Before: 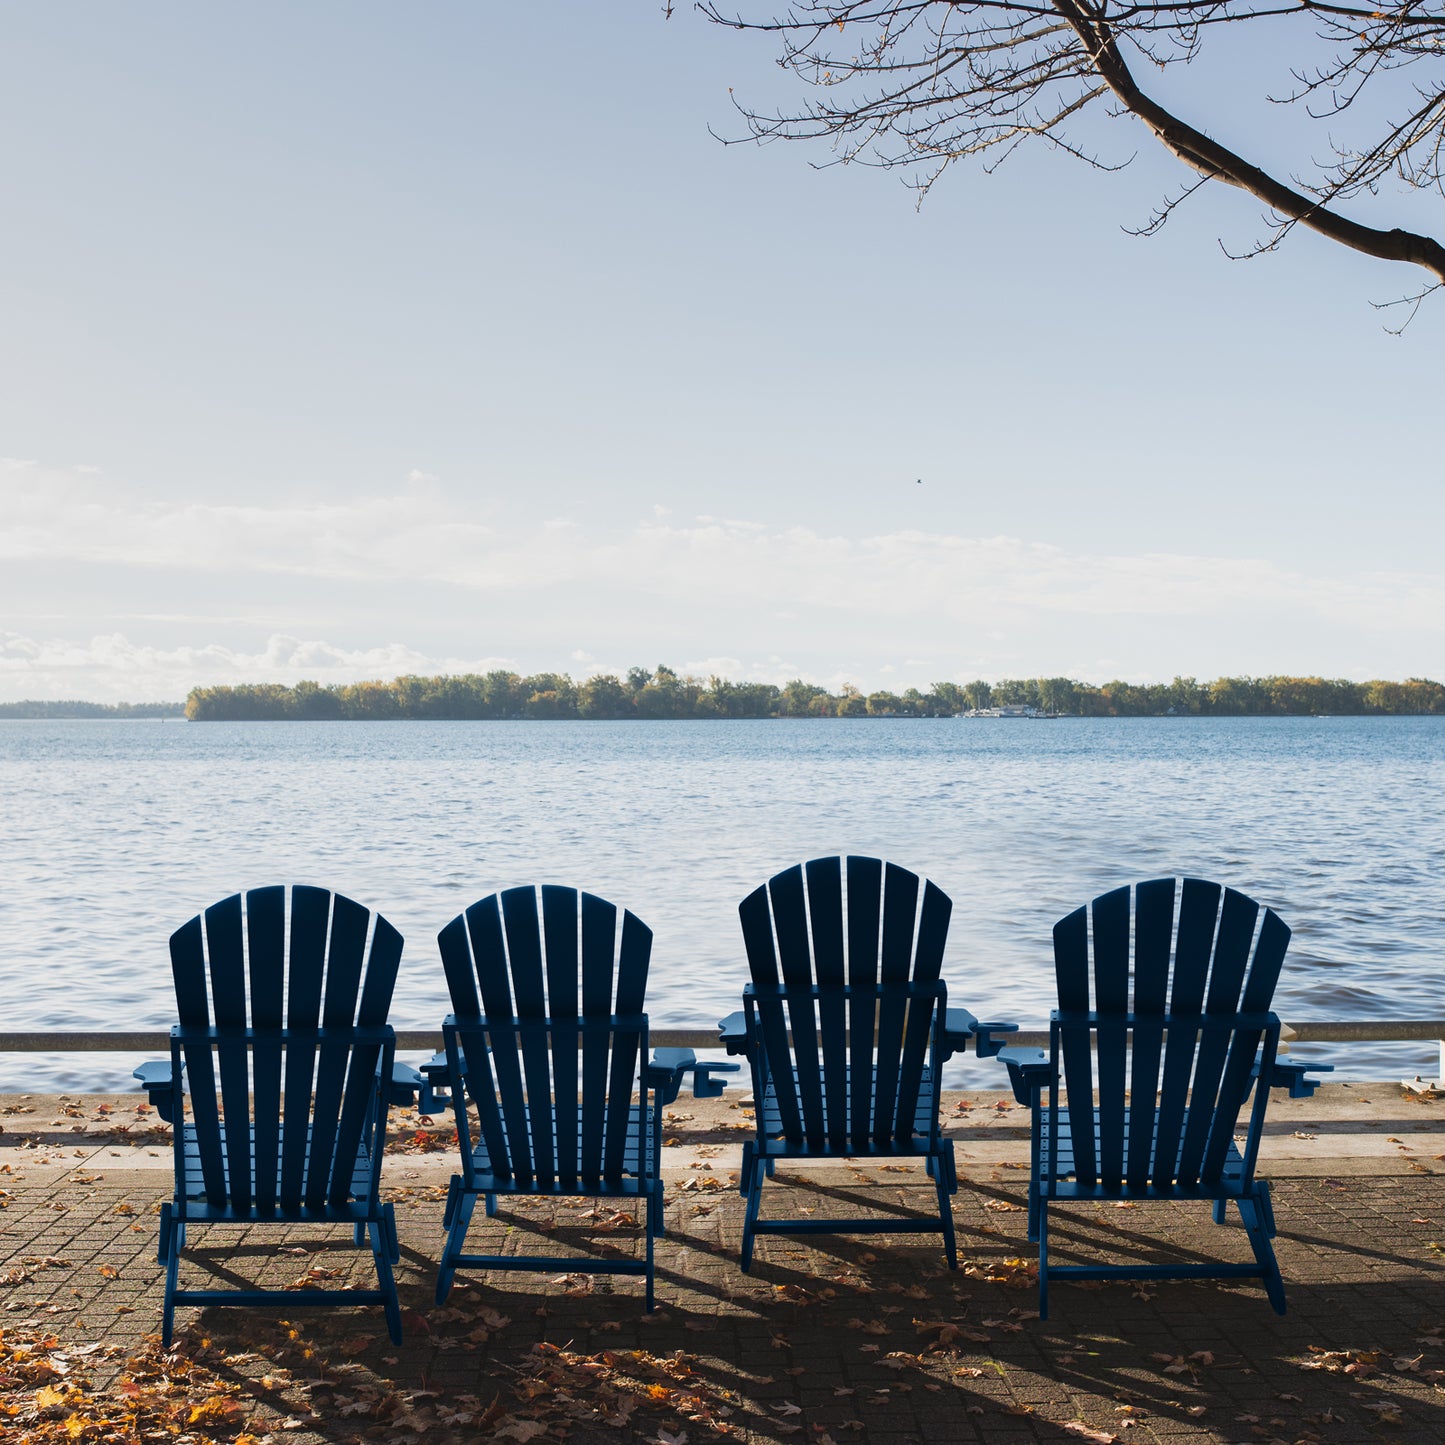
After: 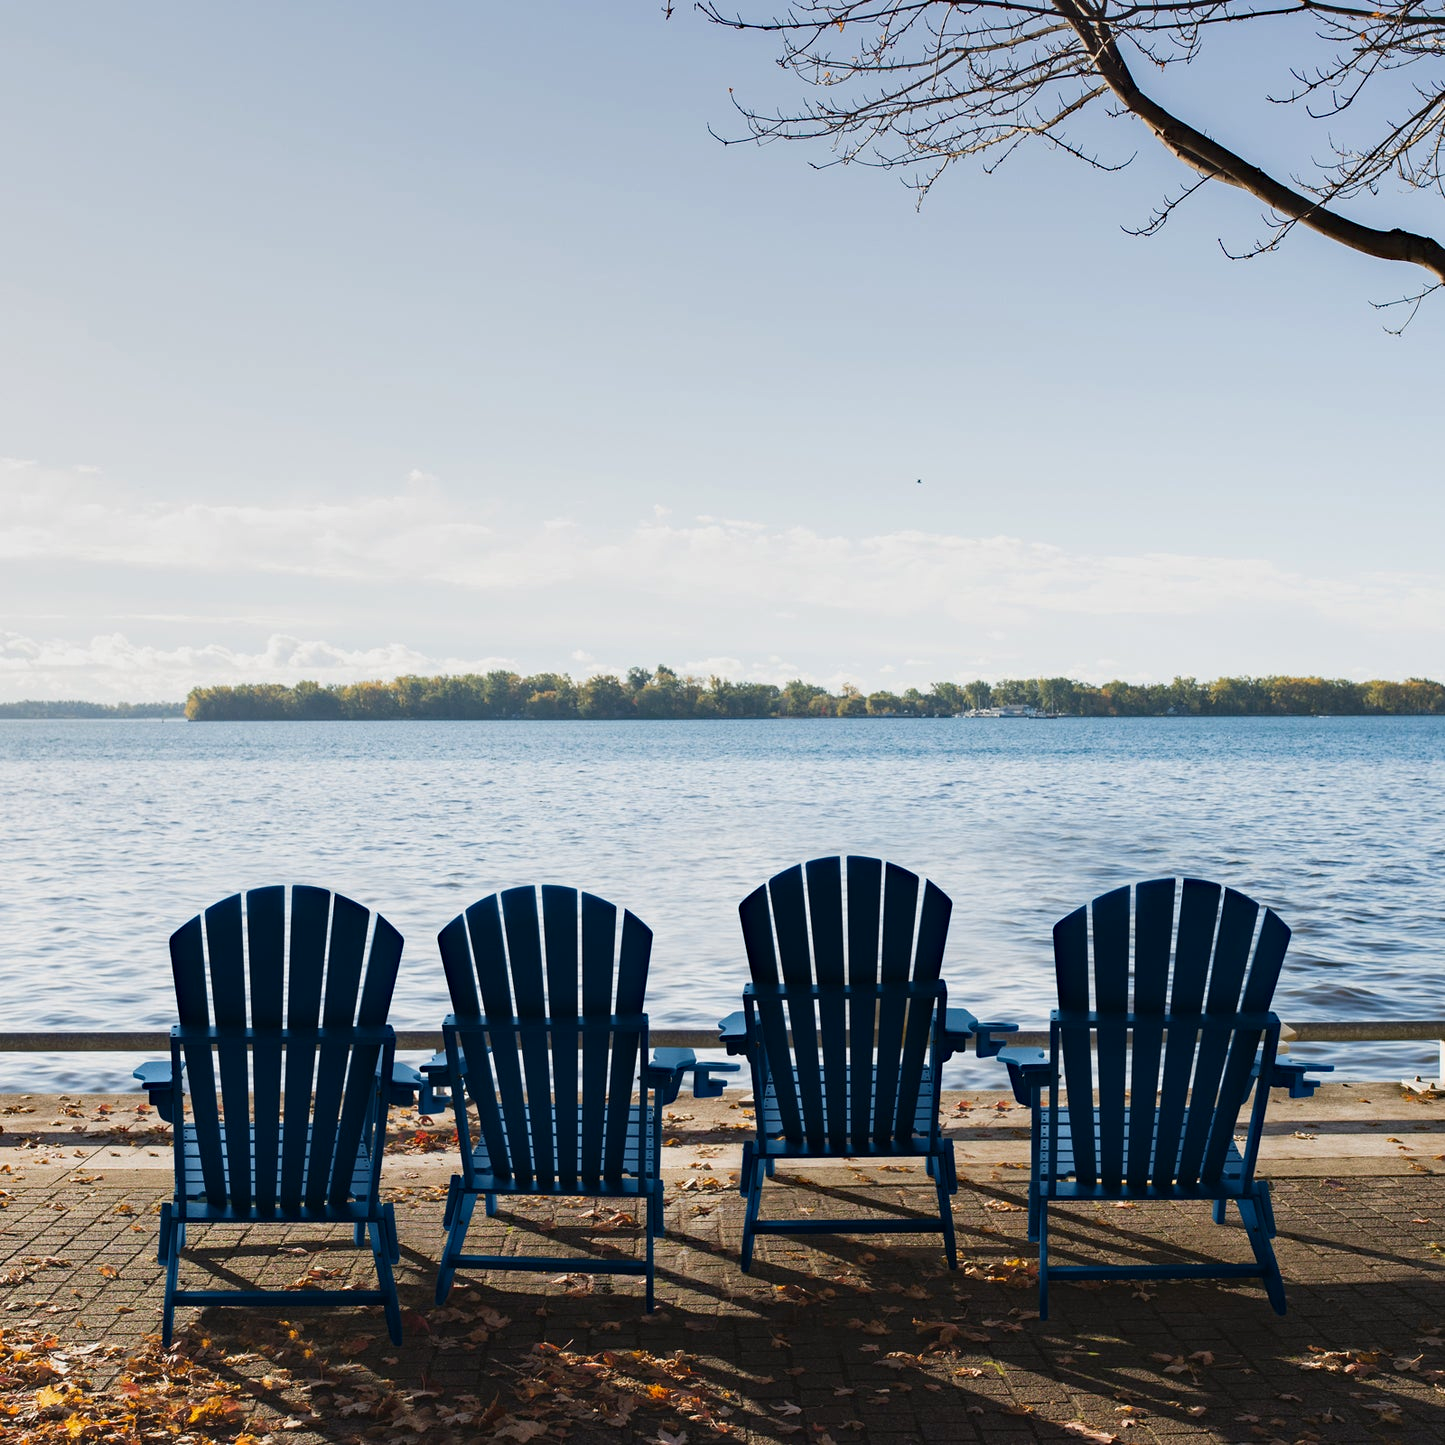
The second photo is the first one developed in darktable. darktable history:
vibrance: vibrance 10%
haze removal: strength 0.29, distance 0.25, compatibility mode true, adaptive false
